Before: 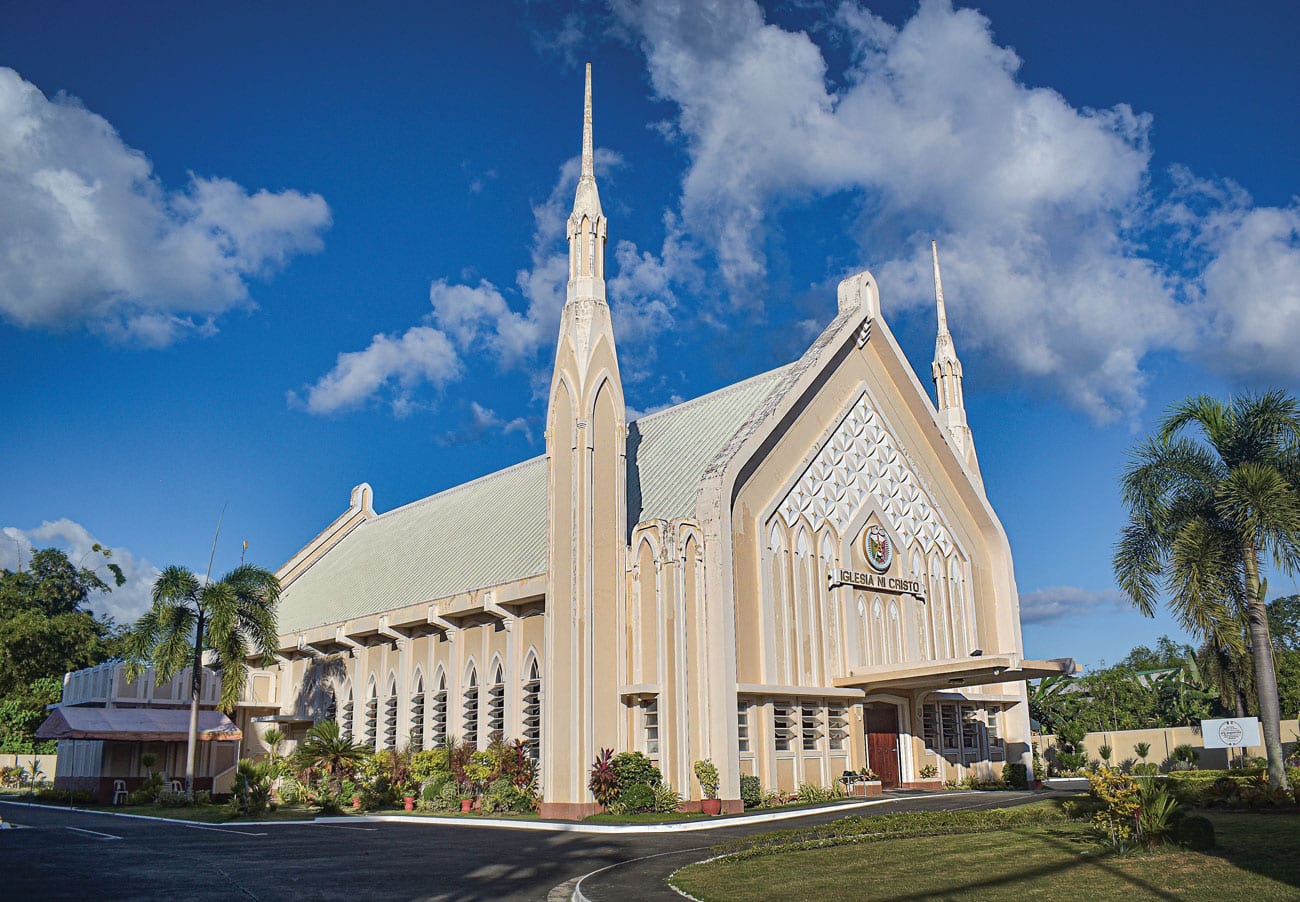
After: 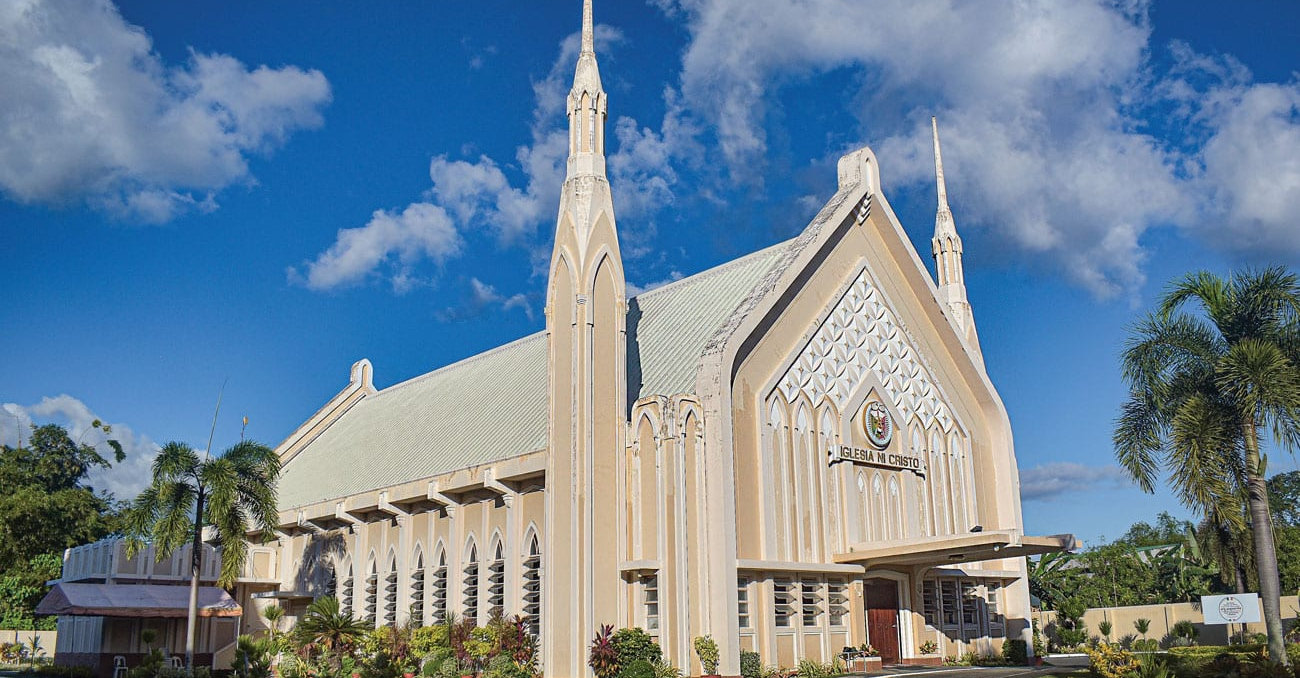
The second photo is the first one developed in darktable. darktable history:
crop: top 13.798%, bottom 10.97%
